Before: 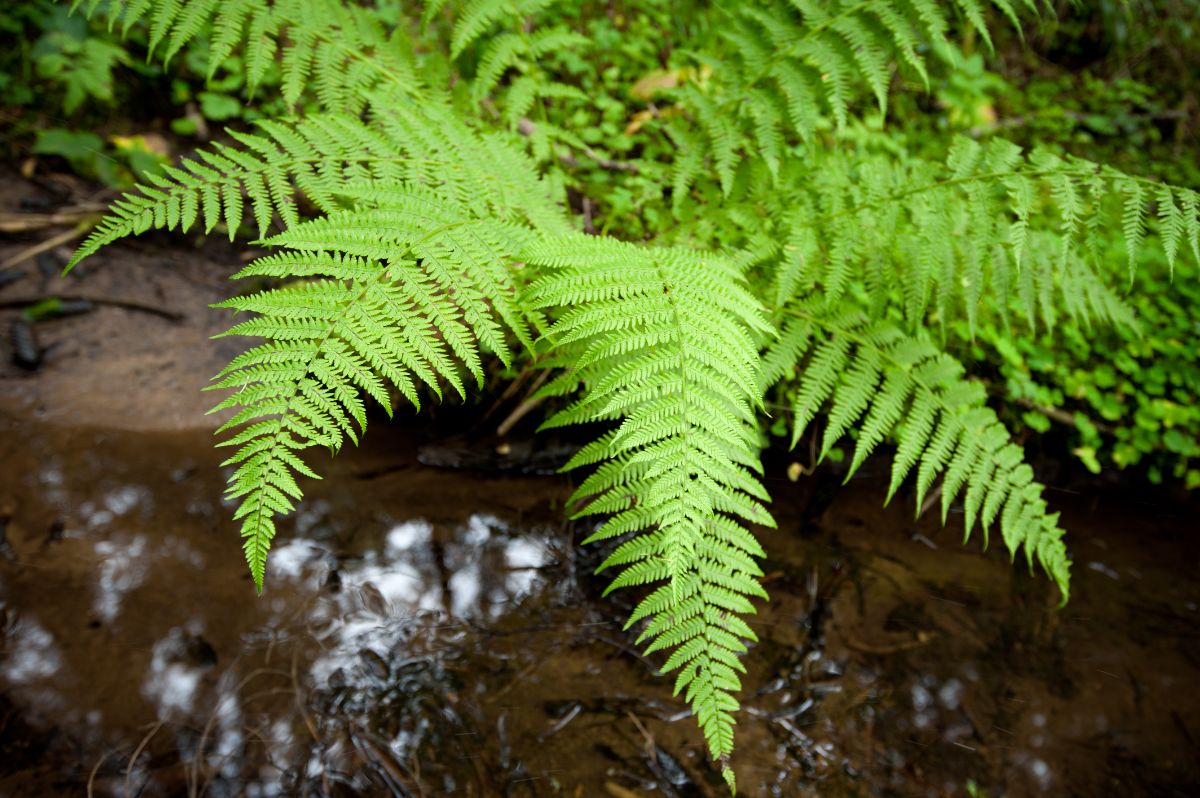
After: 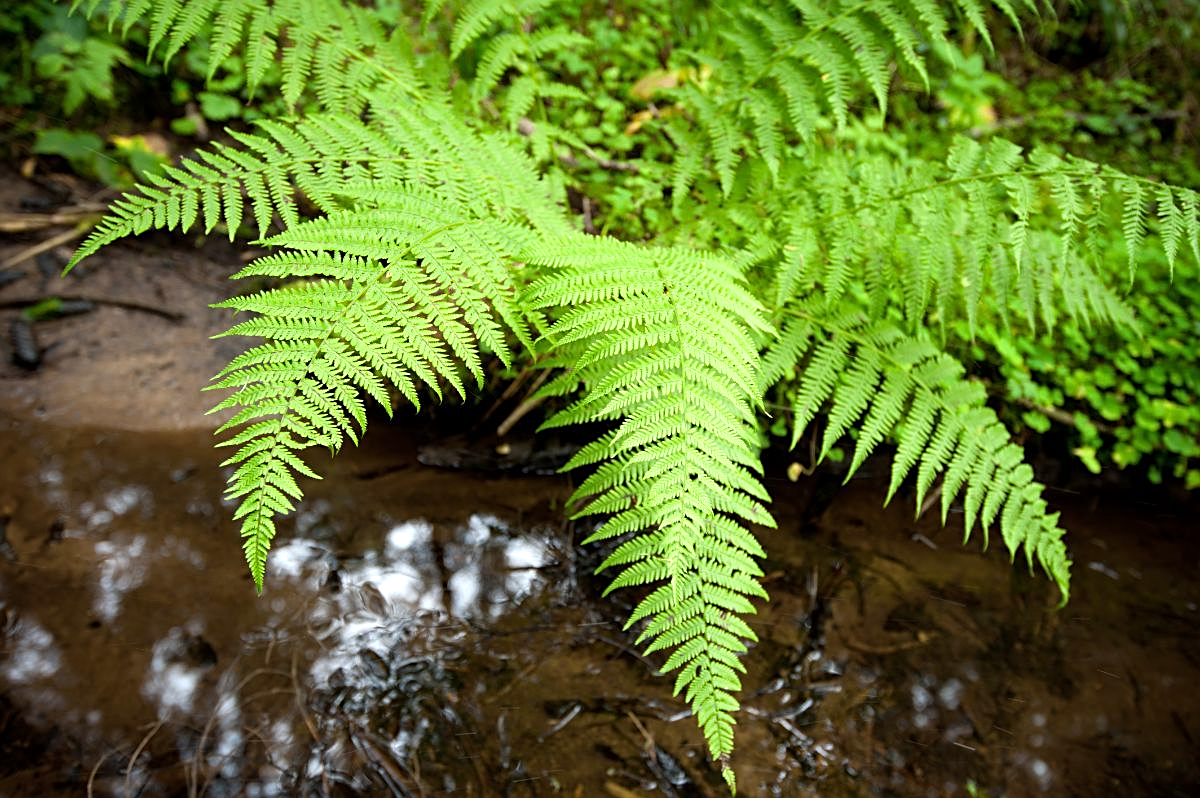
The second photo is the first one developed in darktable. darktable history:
exposure: exposure 0.376 EV, compensate highlight preservation false
sharpen: on, module defaults
